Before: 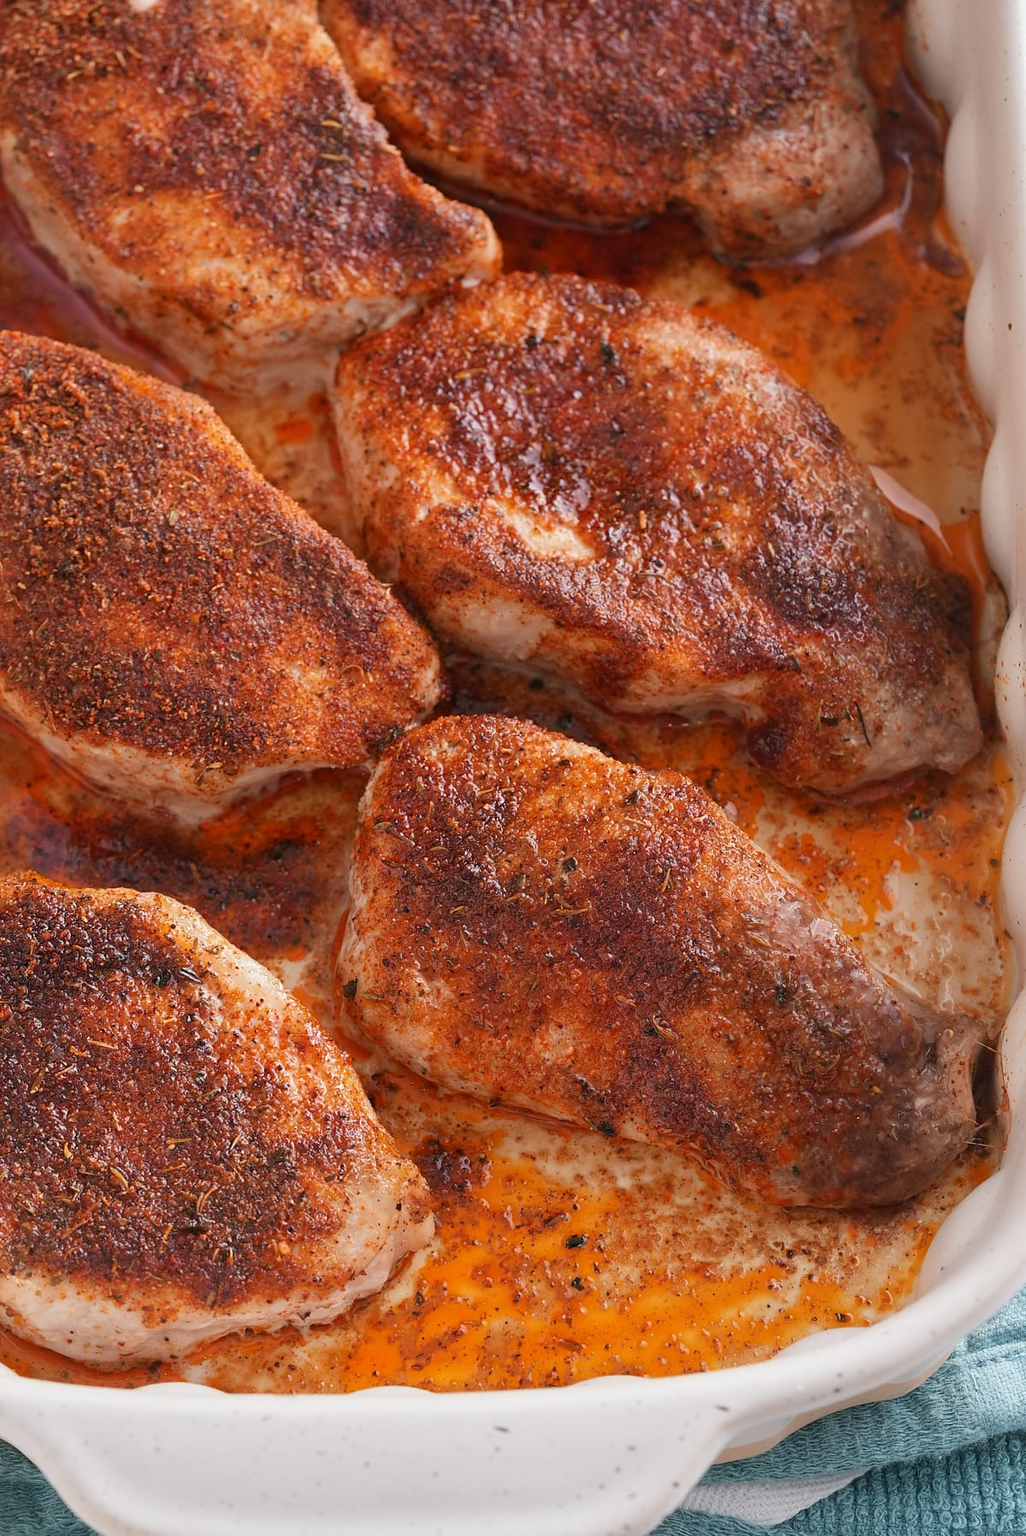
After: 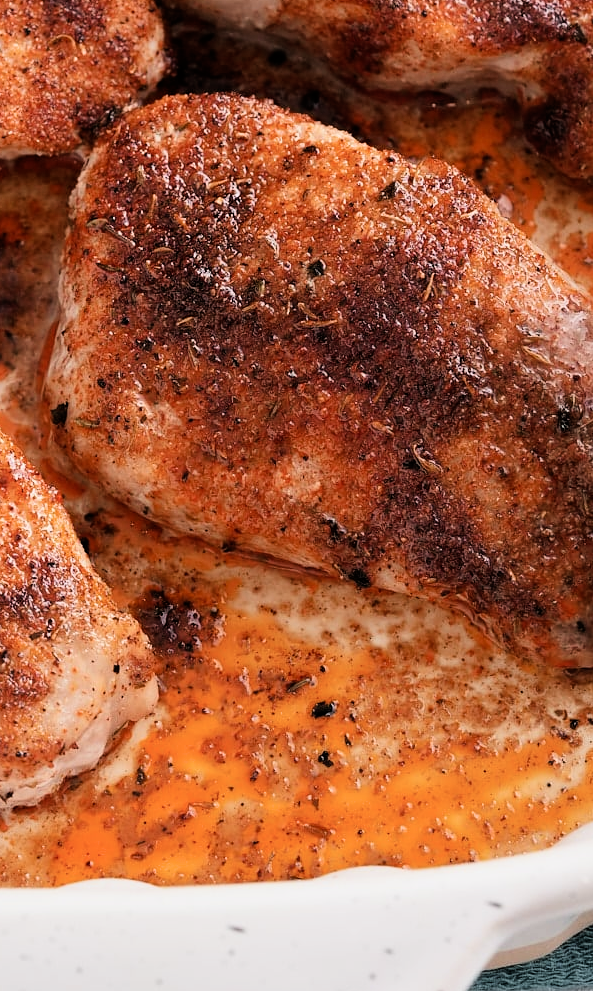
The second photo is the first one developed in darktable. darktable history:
crop: left 29.242%, top 41.376%, right 21.277%, bottom 3.47%
filmic rgb: black relative exposure -5.28 EV, white relative exposure 2.88 EV, dynamic range scaling -38.44%, hardness 4, contrast 1.595, highlights saturation mix -1.33%
